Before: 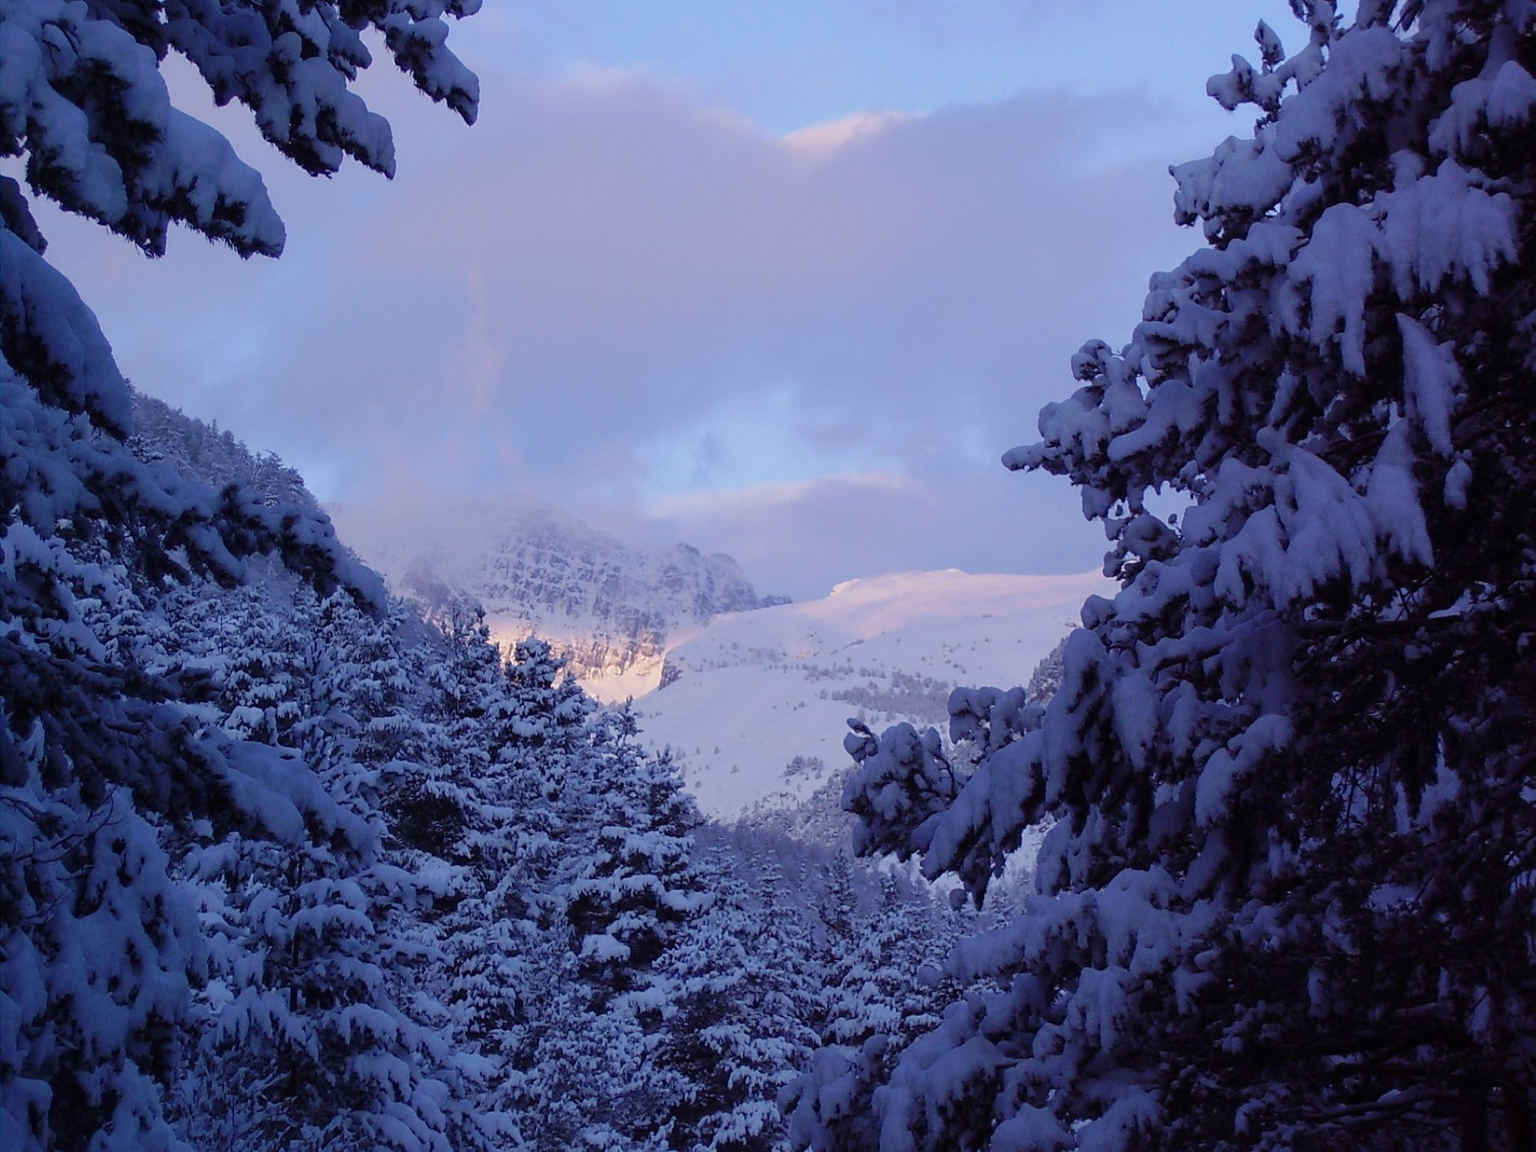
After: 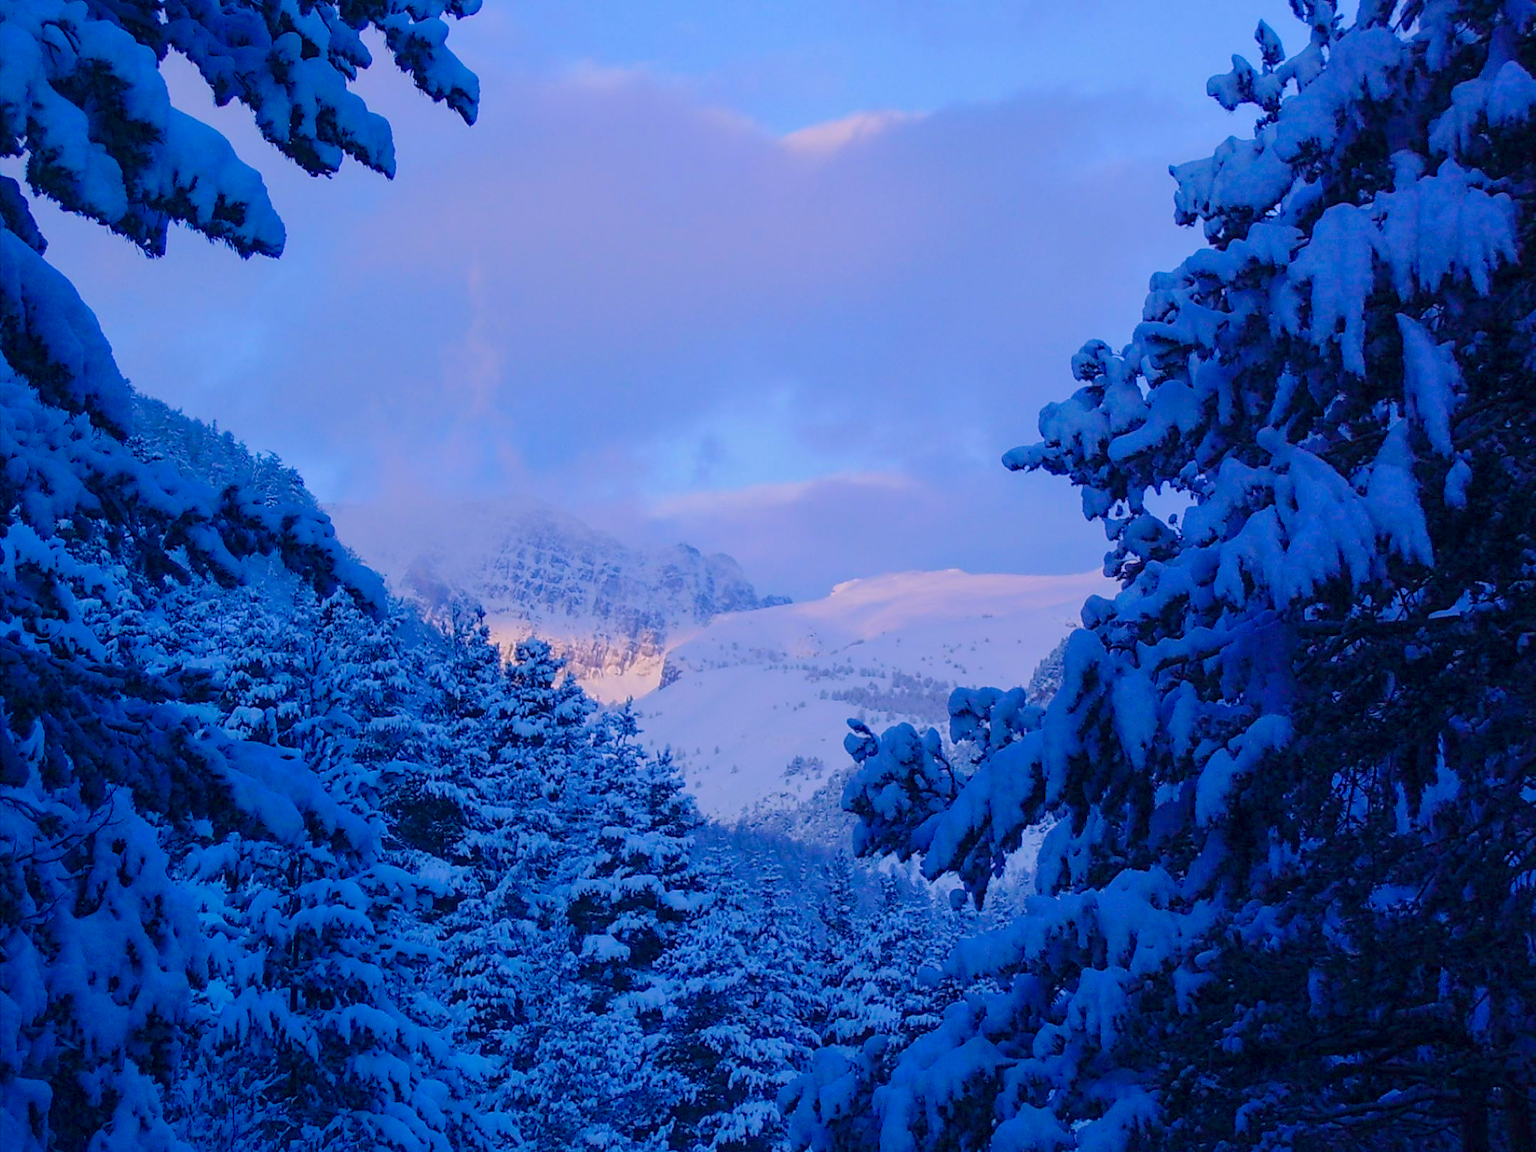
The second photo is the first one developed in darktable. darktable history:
local contrast: detail 109%
color balance rgb: power › luminance -7.894%, power › chroma 2.242%, power › hue 223.7°, highlights gain › chroma 2.038%, highlights gain › hue 291.31°, linear chroma grading › global chroma 0.821%, perceptual saturation grading › global saturation 36.323%, perceptual saturation grading › shadows 35.554%, perceptual brilliance grading › global brilliance 10.286%, contrast -29.394%
